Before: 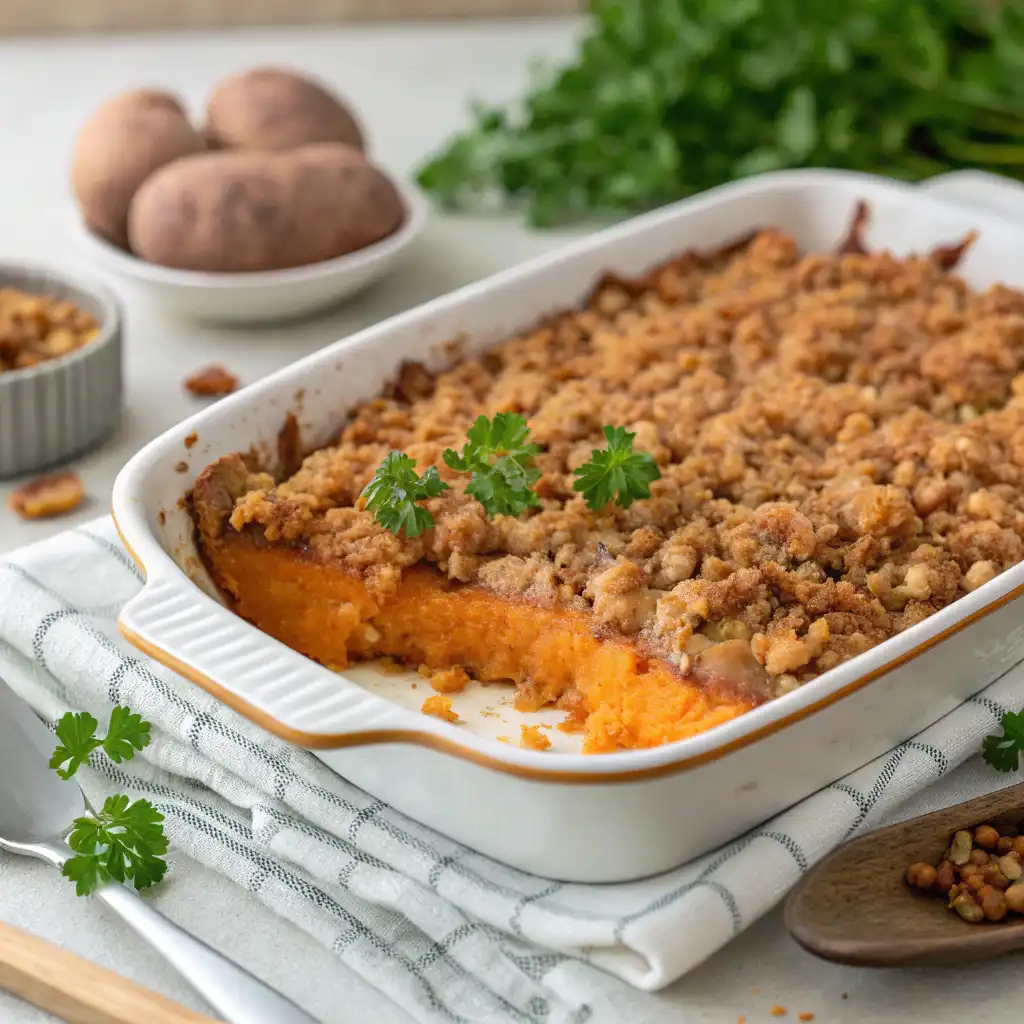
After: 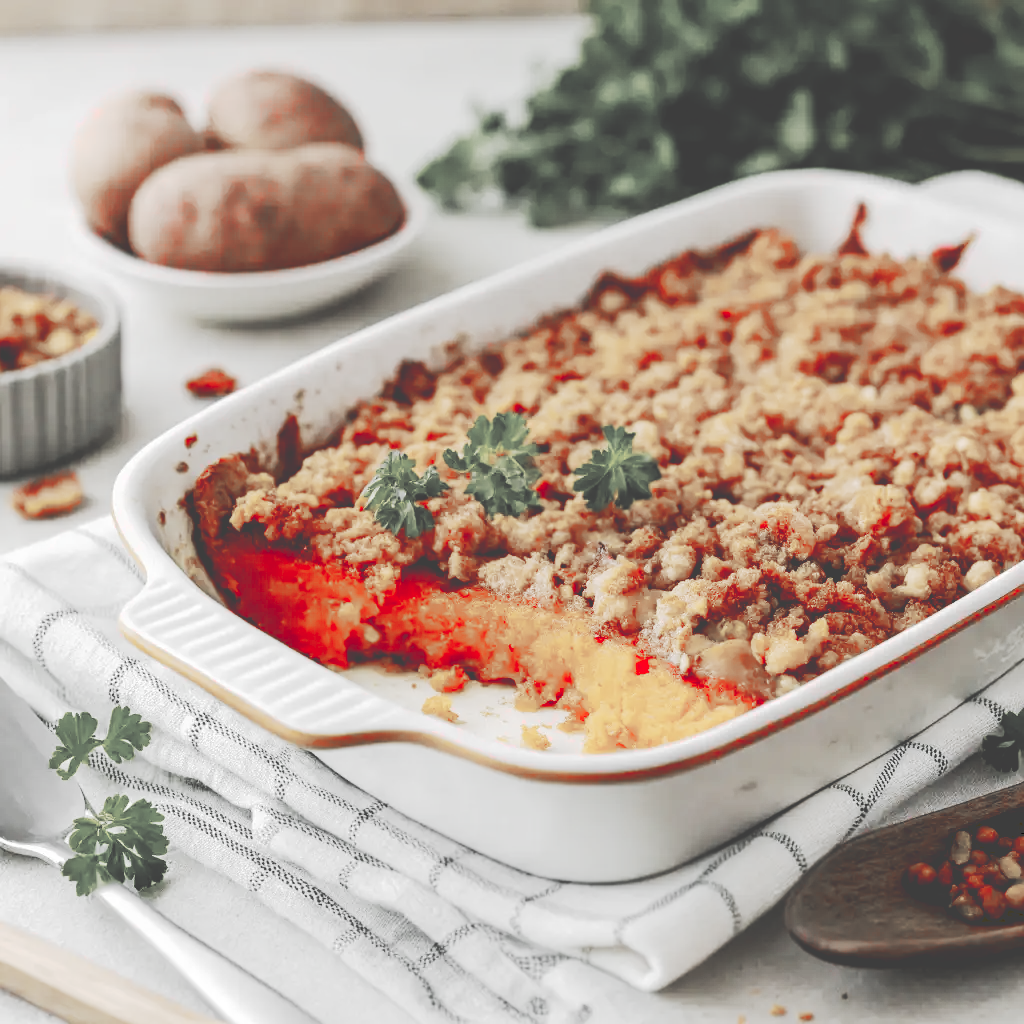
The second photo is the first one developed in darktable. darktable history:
color zones: curves: ch1 [(0, 0.831) (0.08, 0.771) (0.157, 0.268) (0.241, 0.207) (0.562, -0.005) (0.714, -0.013) (0.876, 0.01) (1, 0.831)]
tone curve: curves: ch0 [(0, 0) (0.003, 0.26) (0.011, 0.26) (0.025, 0.26) (0.044, 0.257) (0.069, 0.257) (0.1, 0.257) (0.136, 0.255) (0.177, 0.258) (0.224, 0.272) (0.277, 0.294) (0.335, 0.346) (0.399, 0.422) (0.468, 0.536) (0.543, 0.657) (0.623, 0.757) (0.709, 0.823) (0.801, 0.872) (0.898, 0.92) (1, 1)], preserve colors none
